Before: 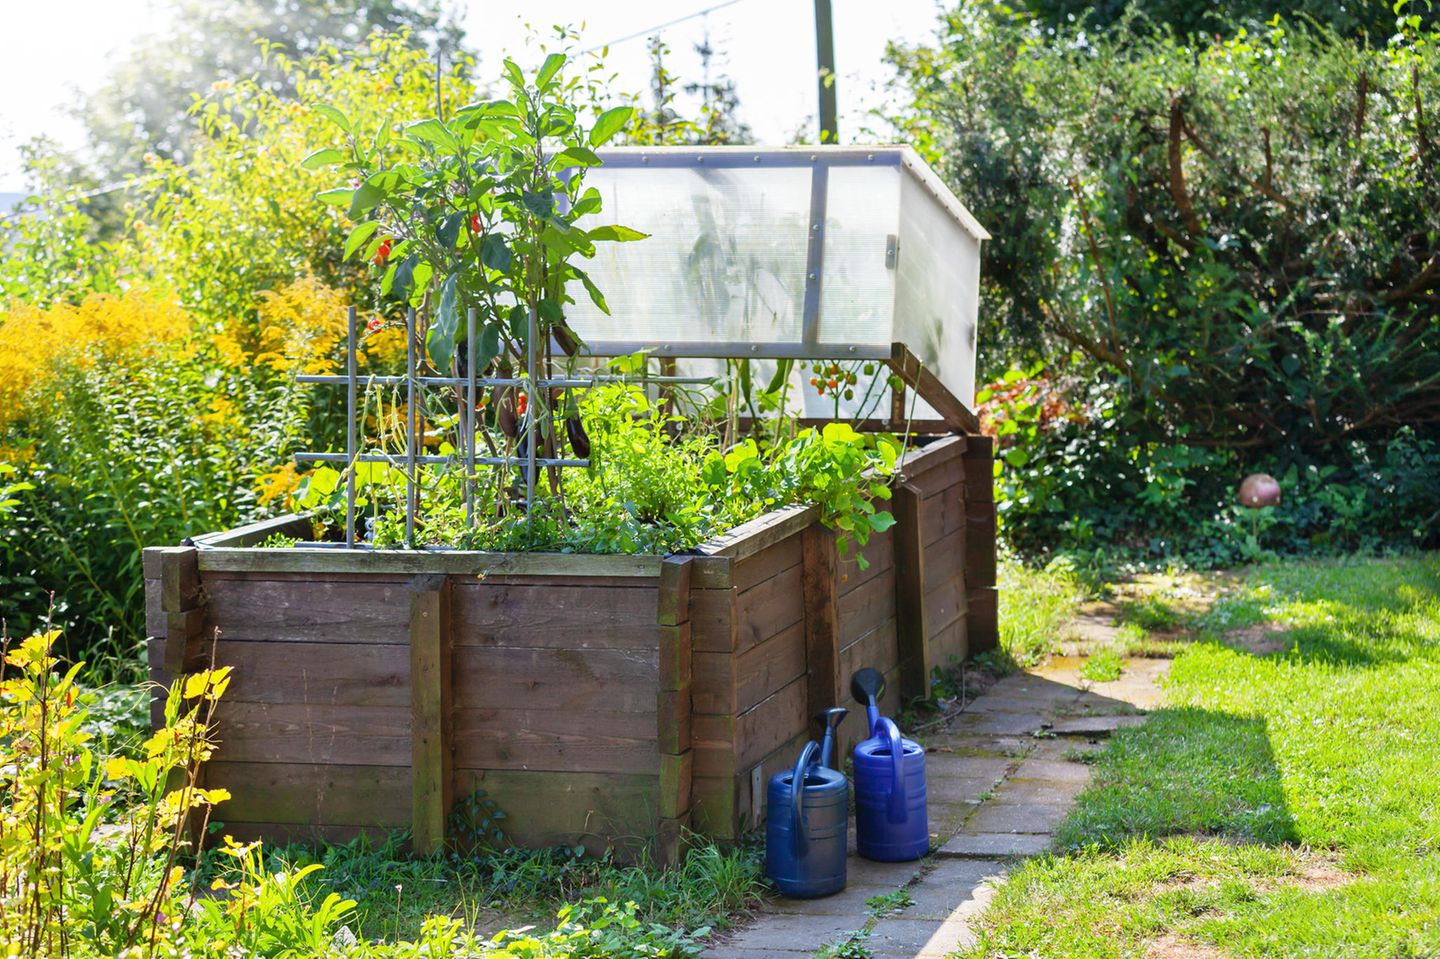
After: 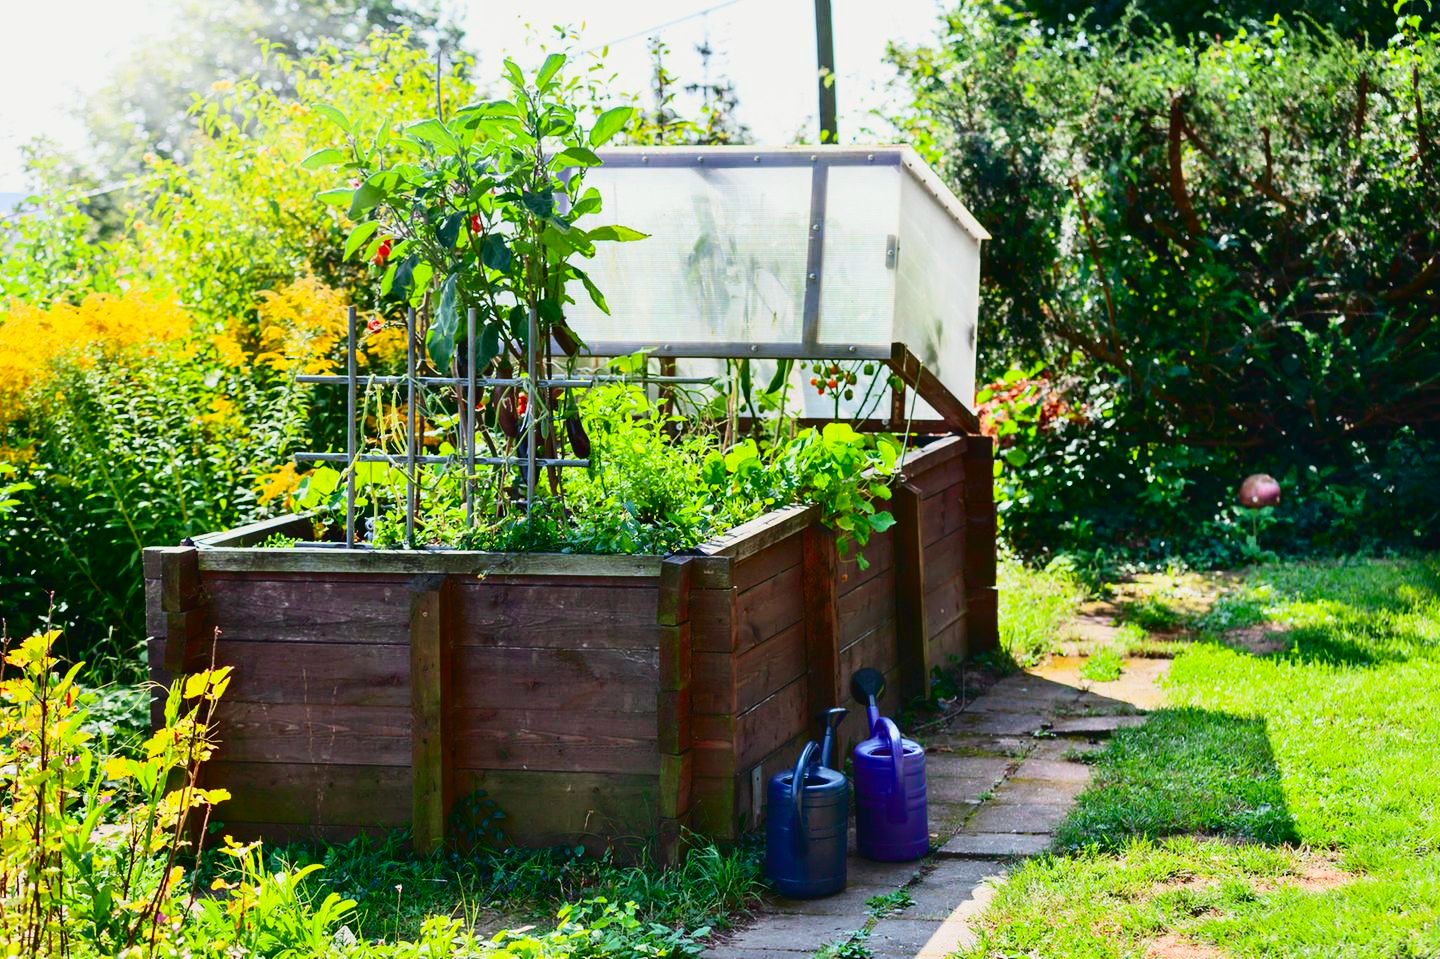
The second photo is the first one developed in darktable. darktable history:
contrast brightness saturation: contrast 0.2, brightness -0.11, saturation 0.1
color correction: highlights b* 3
tone curve: curves: ch0 [(0, 0.025) (0.15, 0.143) (0.452, 0.486) (0.751, 0.788) (1, 0.961)]; ch1 [(0, 0) (0.43, 0.408) (0.476, 0.469) (0.497, 0.494) (0.546, 0.571) (0.566, 0.607) (0.62, 0.657) (1, 1)]; ch2 [(0, 0) (0.386, 0.397) (0.505, 0.498) (0.547, 0.546) (0.579, 0.58) (1, 1)], color space Lab, independent channels, preserve colors none
